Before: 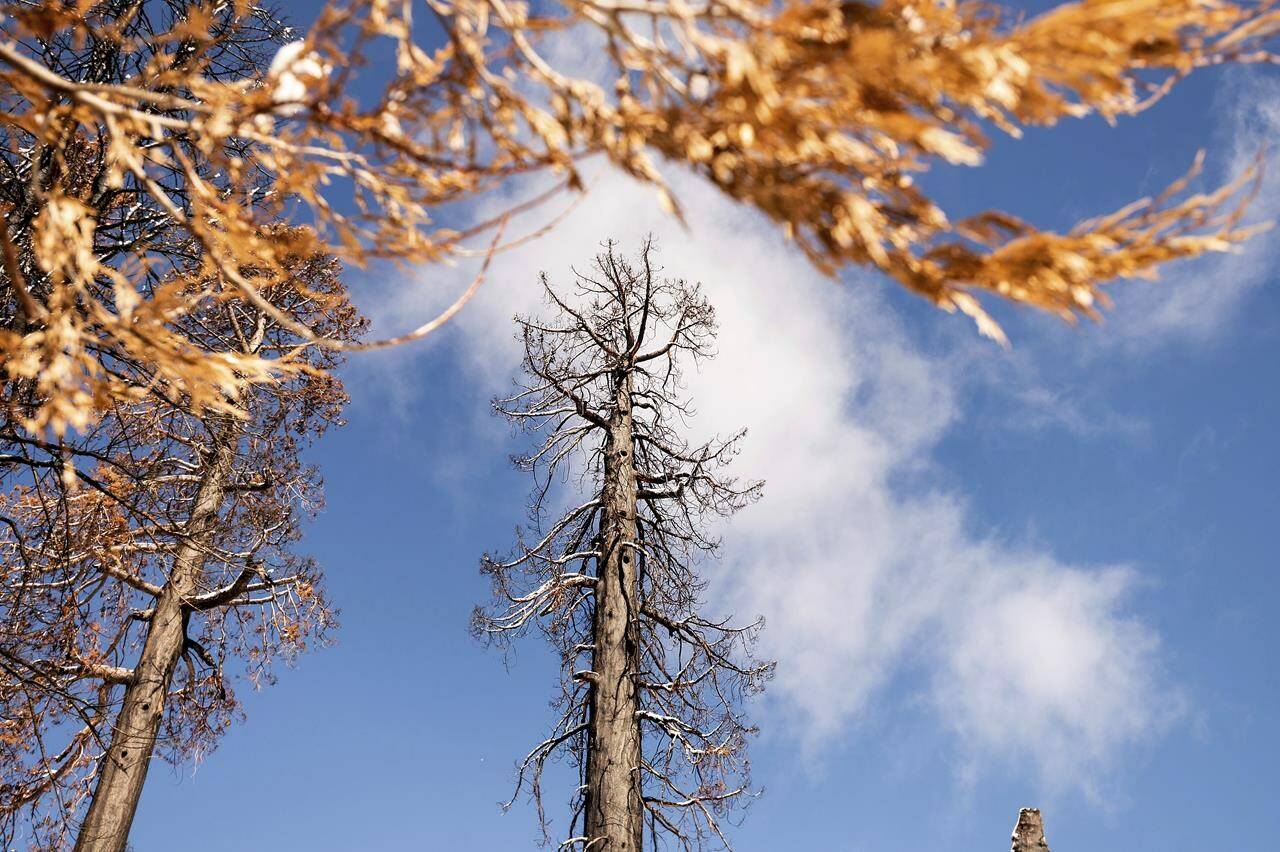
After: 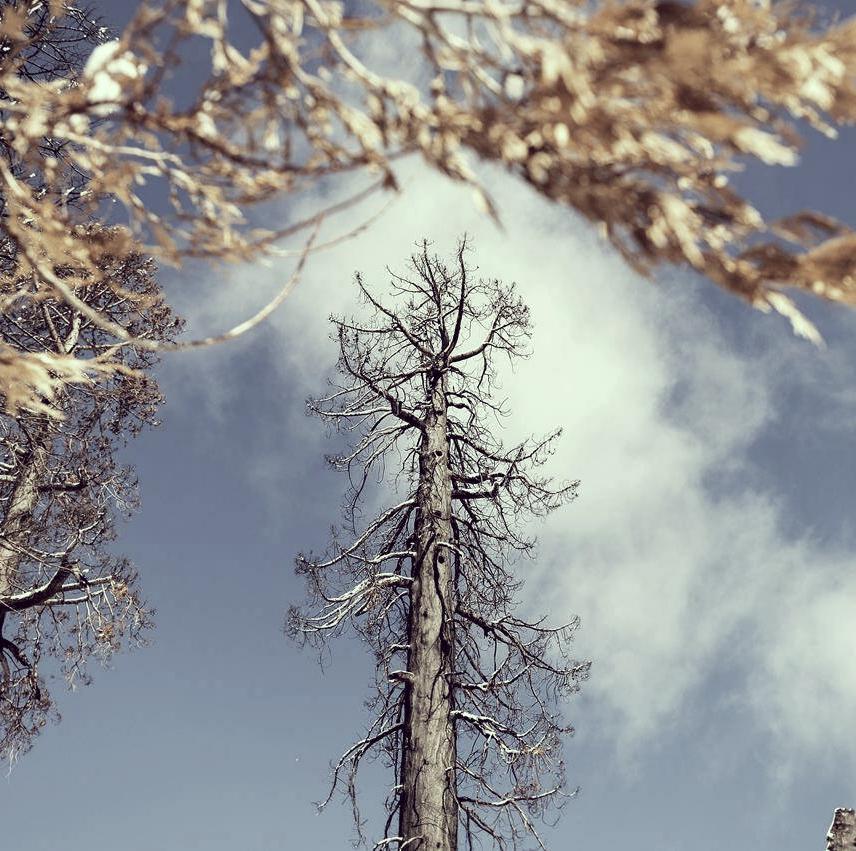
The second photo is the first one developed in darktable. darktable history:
crop and rotate: left 14.463%, right 18.616%
color correction: highlights a* -20.91, highlights b* 20.21, shadows a* 19.92, shadows b* -19.99, saturation 0.411
